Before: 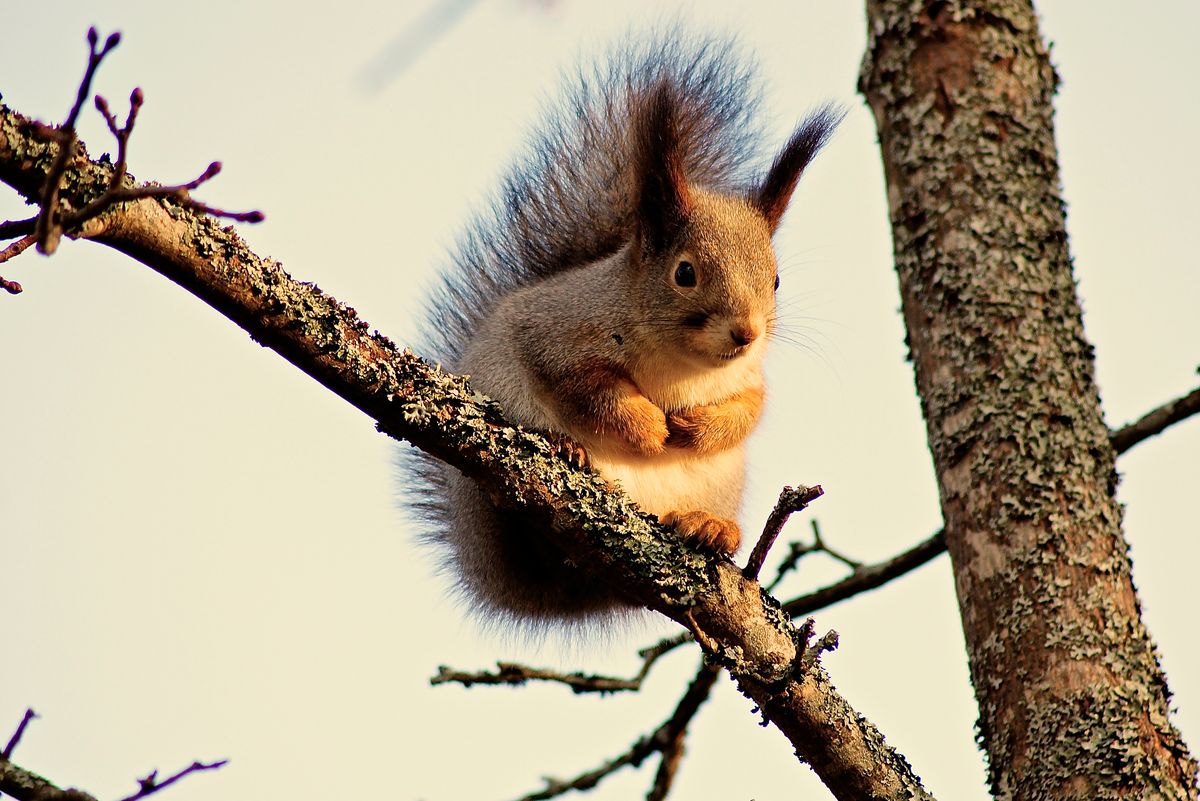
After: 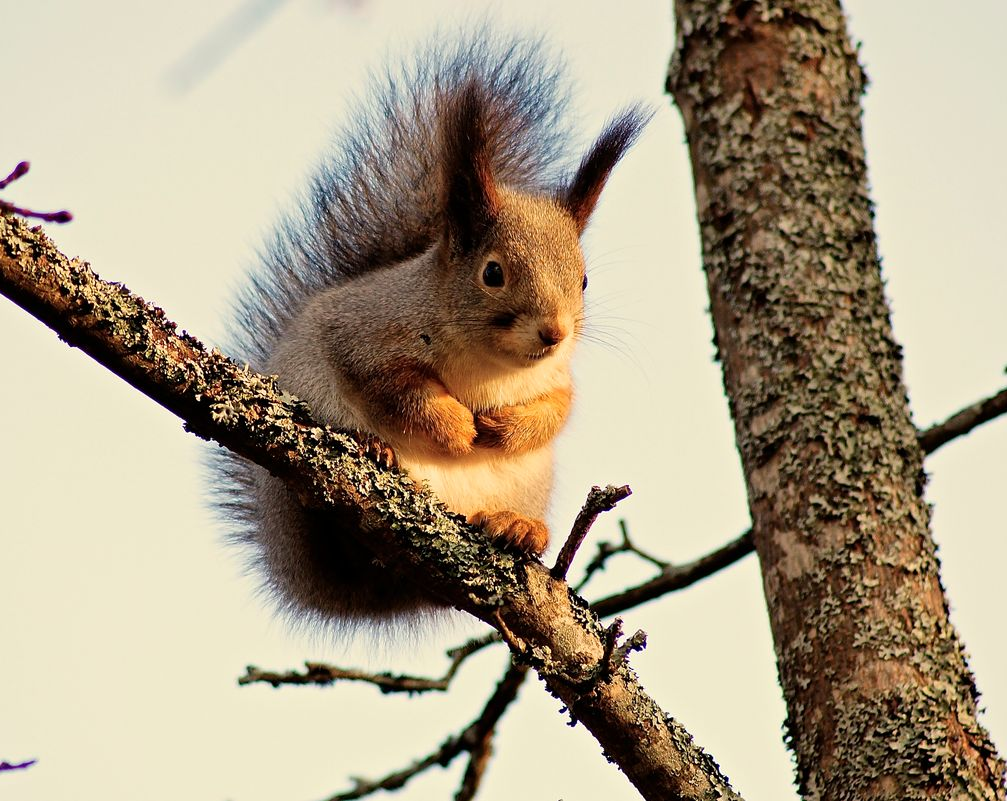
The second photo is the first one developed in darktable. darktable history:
crop: left 16.017%
